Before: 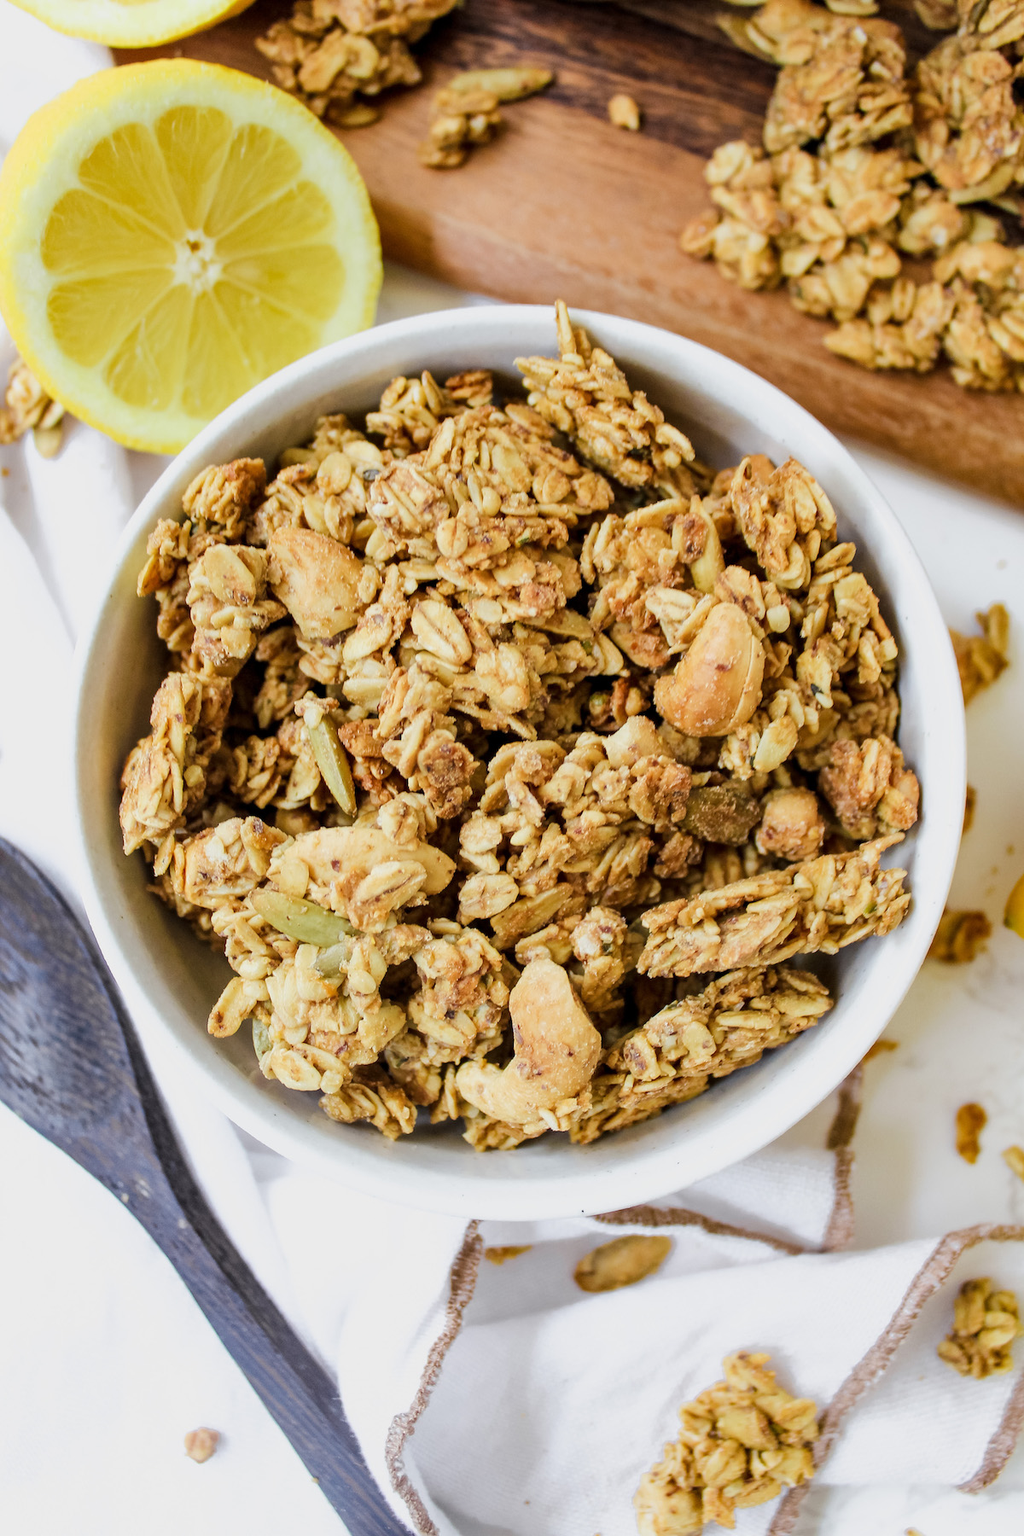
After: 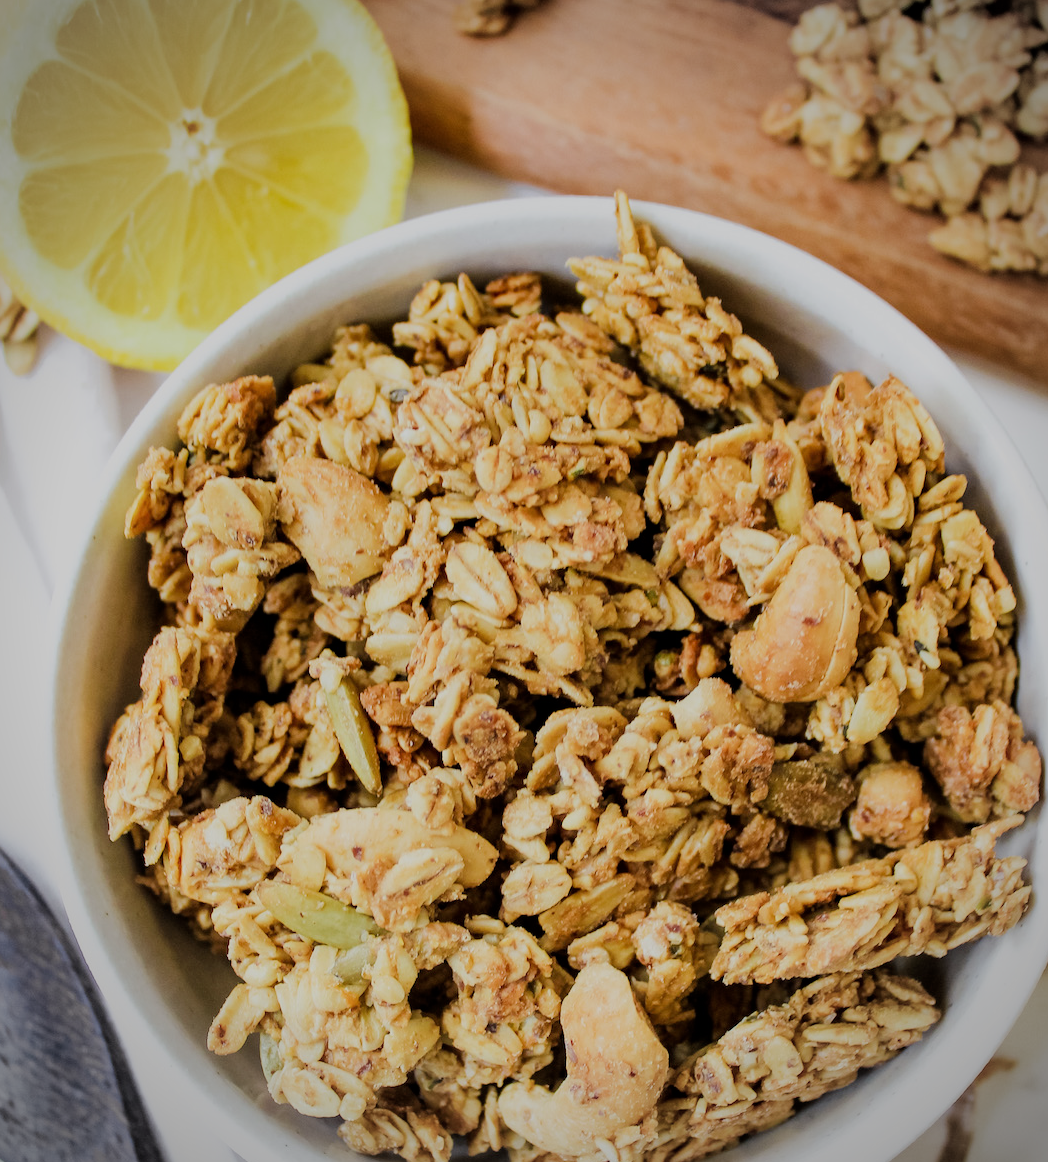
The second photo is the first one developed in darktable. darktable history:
vignetting: on, module defaults
filmic rgb: black relative exposure -16 EV, white relative exposure 6.12 EV, hardness 5.22
crop: left 3.015%, top 8.969%, right 9.647%, bottom 26.457%
